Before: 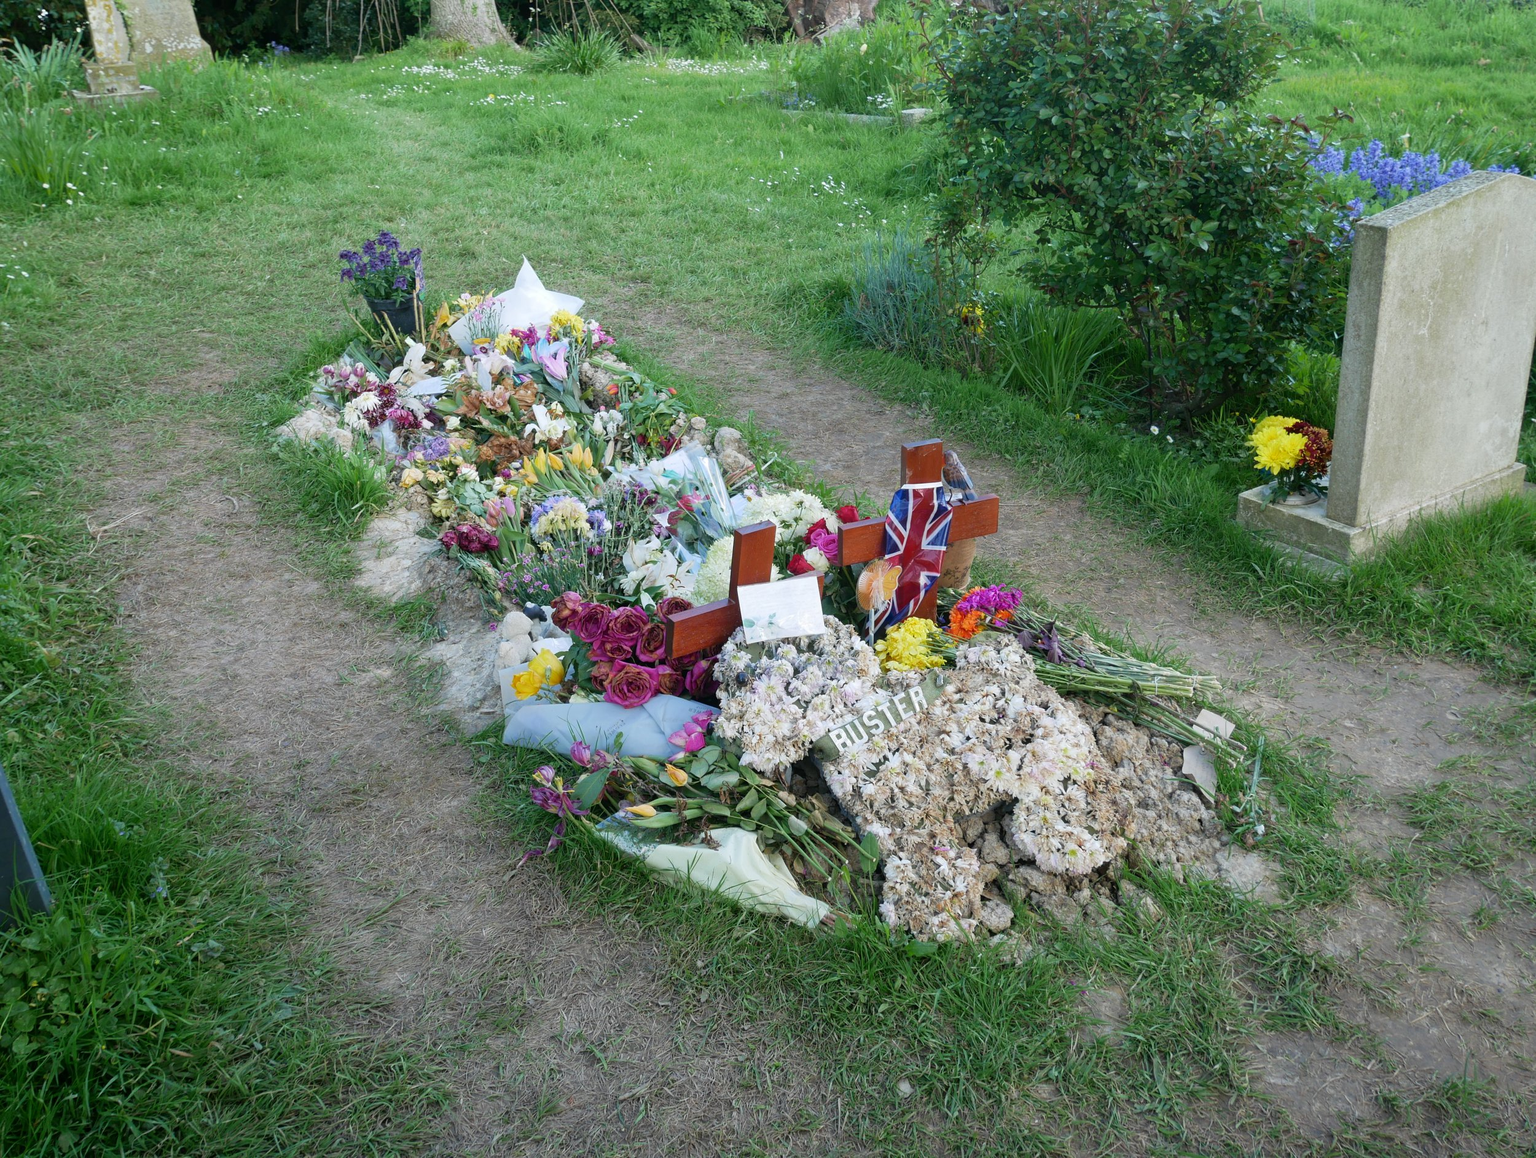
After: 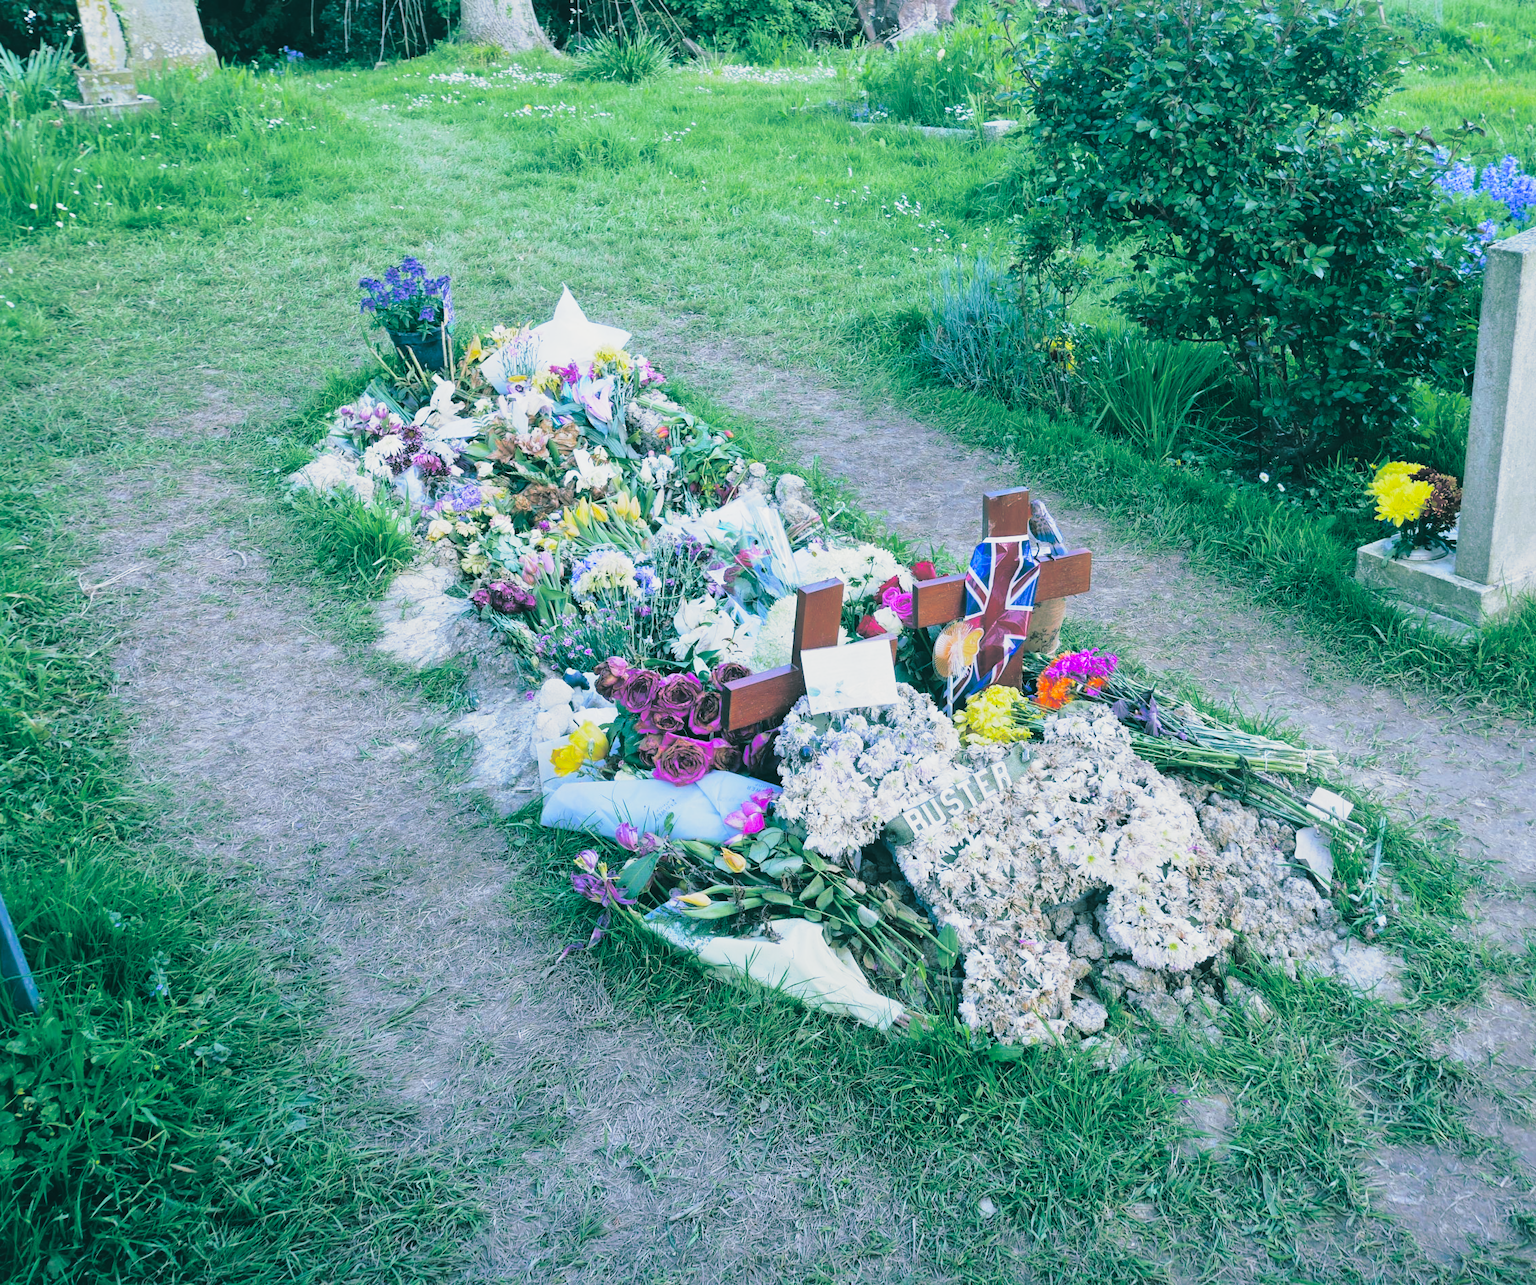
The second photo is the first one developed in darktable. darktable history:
crop and rotate: left 1.088%, right 8.807%
local contrast: mode bilateral grid, contrast 20, coarseness 50, detail 132%, midtone range 0.2
white balance: red 0.948, green 1.02, blue 1.176
split-toning: shadows › hue 186.43°, highlights › hue 49.29°, compress 30.29%
contrast brightness saturation: contrast -0.19, saturation 0.19
base curve: curves: ch0 [(0, 0) (0.028, 0.03) (0.121, 0.232) (0.46, 0.748) (0.859, 0.968) (1, 1)], preserve colors none
